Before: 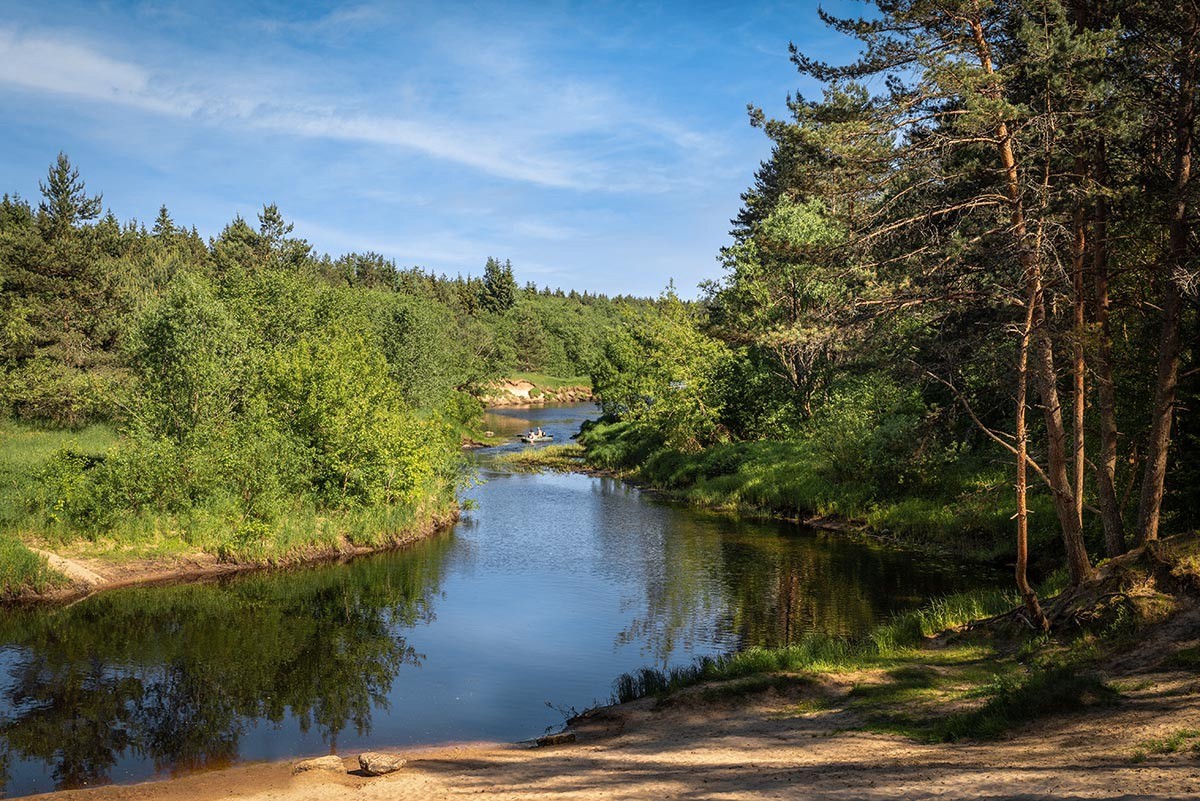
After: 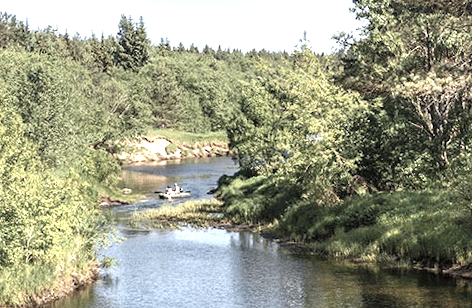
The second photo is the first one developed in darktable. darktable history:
crop: left 30%, top 30%, right 30%, bottom 30%
color correction: saturation 0.5
rotate and perspective: rotation -1.42°, crop left 0.016, crop right 0.984, crop top 0.035, crop bottom 0.965
exposure: black level correction 0, exposure 1.015 EV, compensate exposure bias true, compensate highlight preservation false
